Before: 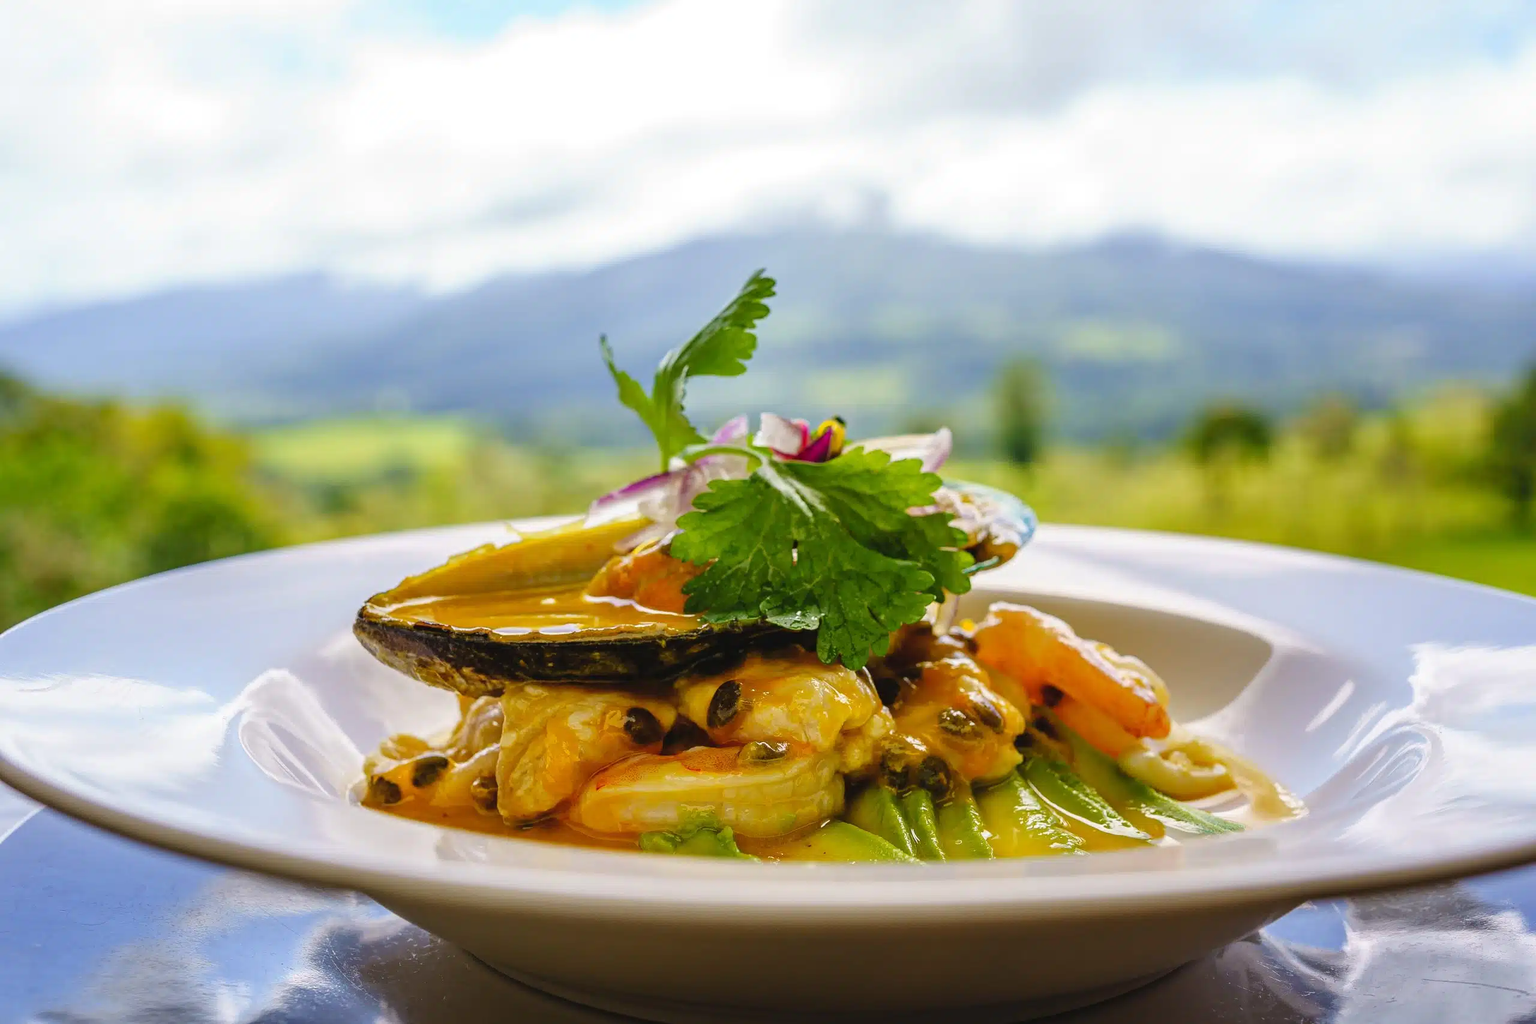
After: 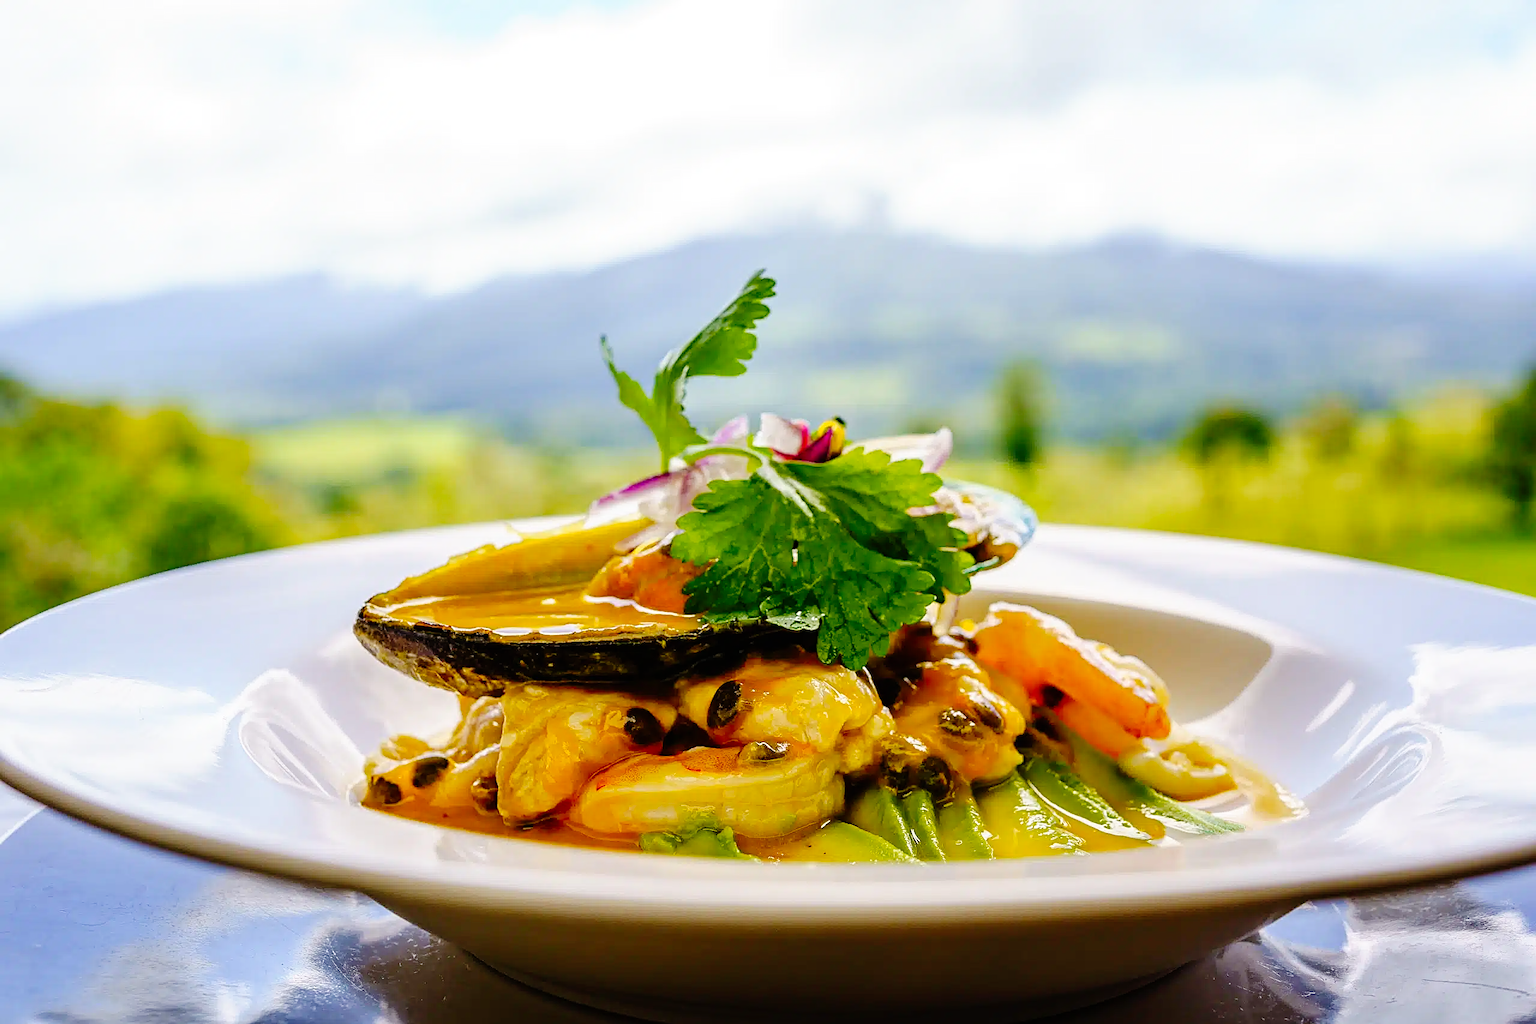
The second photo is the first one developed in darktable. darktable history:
rotate and perspective: automatic cropping off
tone curve: curves: ch0 [(0, 0) (0.003, 0) (0.011, 0.001) (0.025, 0.003) (0.044, 0.005) (0.069, 0.013) (0.1, 0.024) (0.136, 0.04) (0.177, 0.087) (0.224, 0.148) (0.277, 0.238) (0.335, 0.335) (0.399, 0.43) (0.468, 0.524) (0.543, 0.621) (0.623, 0.712) (0.709, 0.788) (0.801, 0.867) (0.898, 0.947) (1, 1)], preserve colors none
sharpen: on, module defaults
